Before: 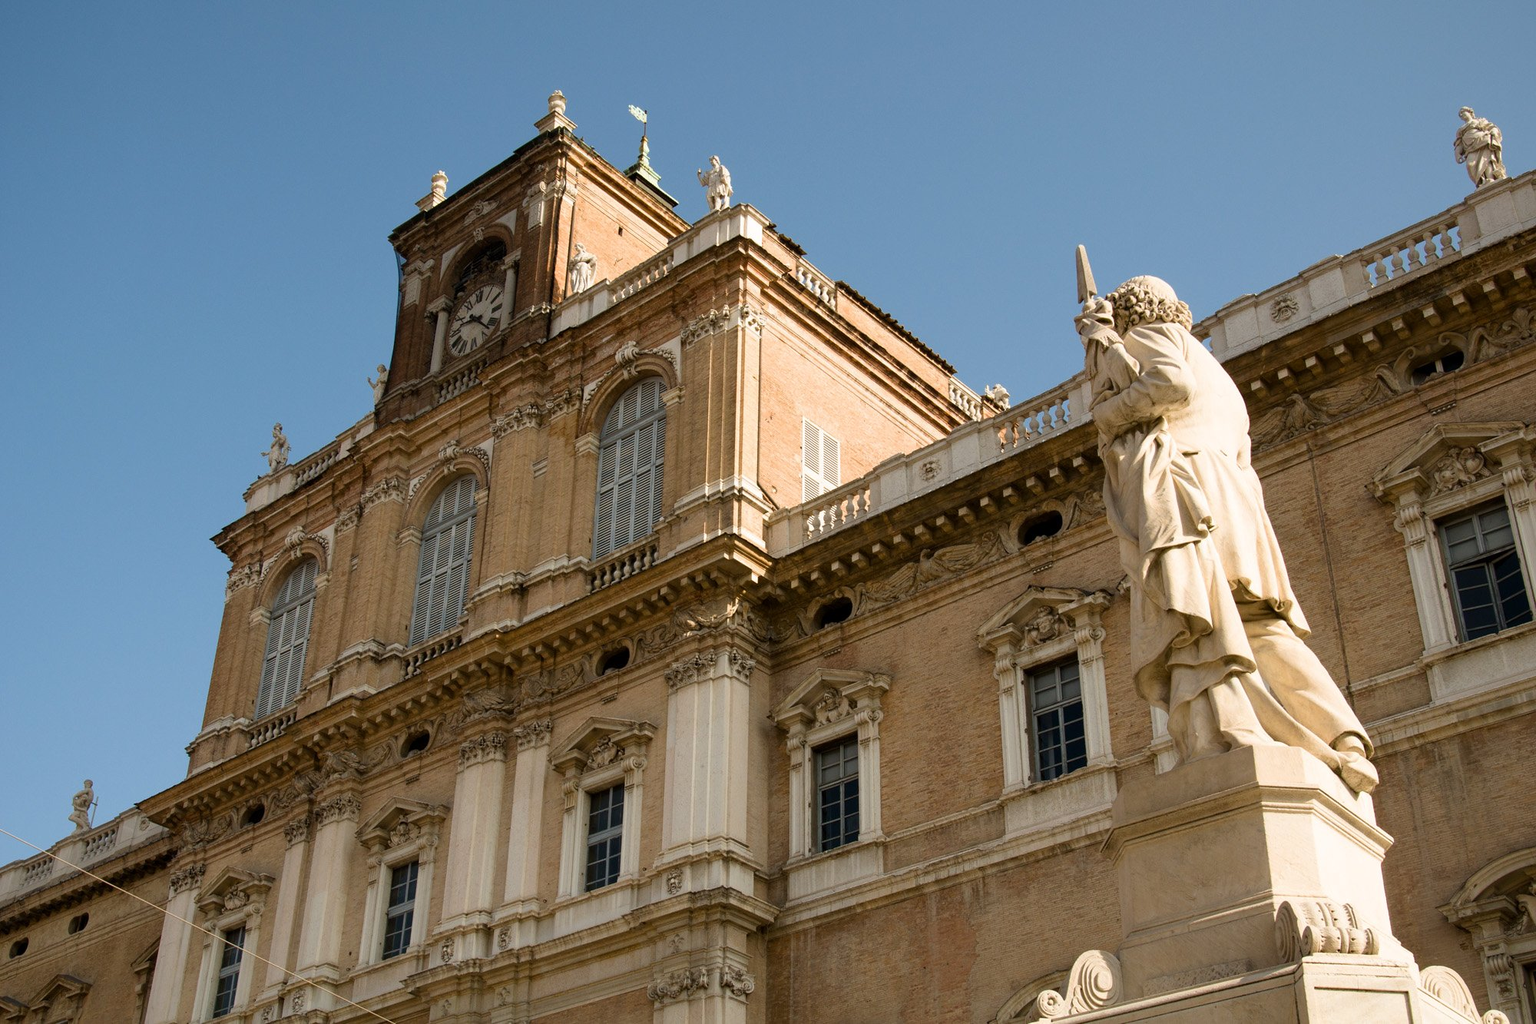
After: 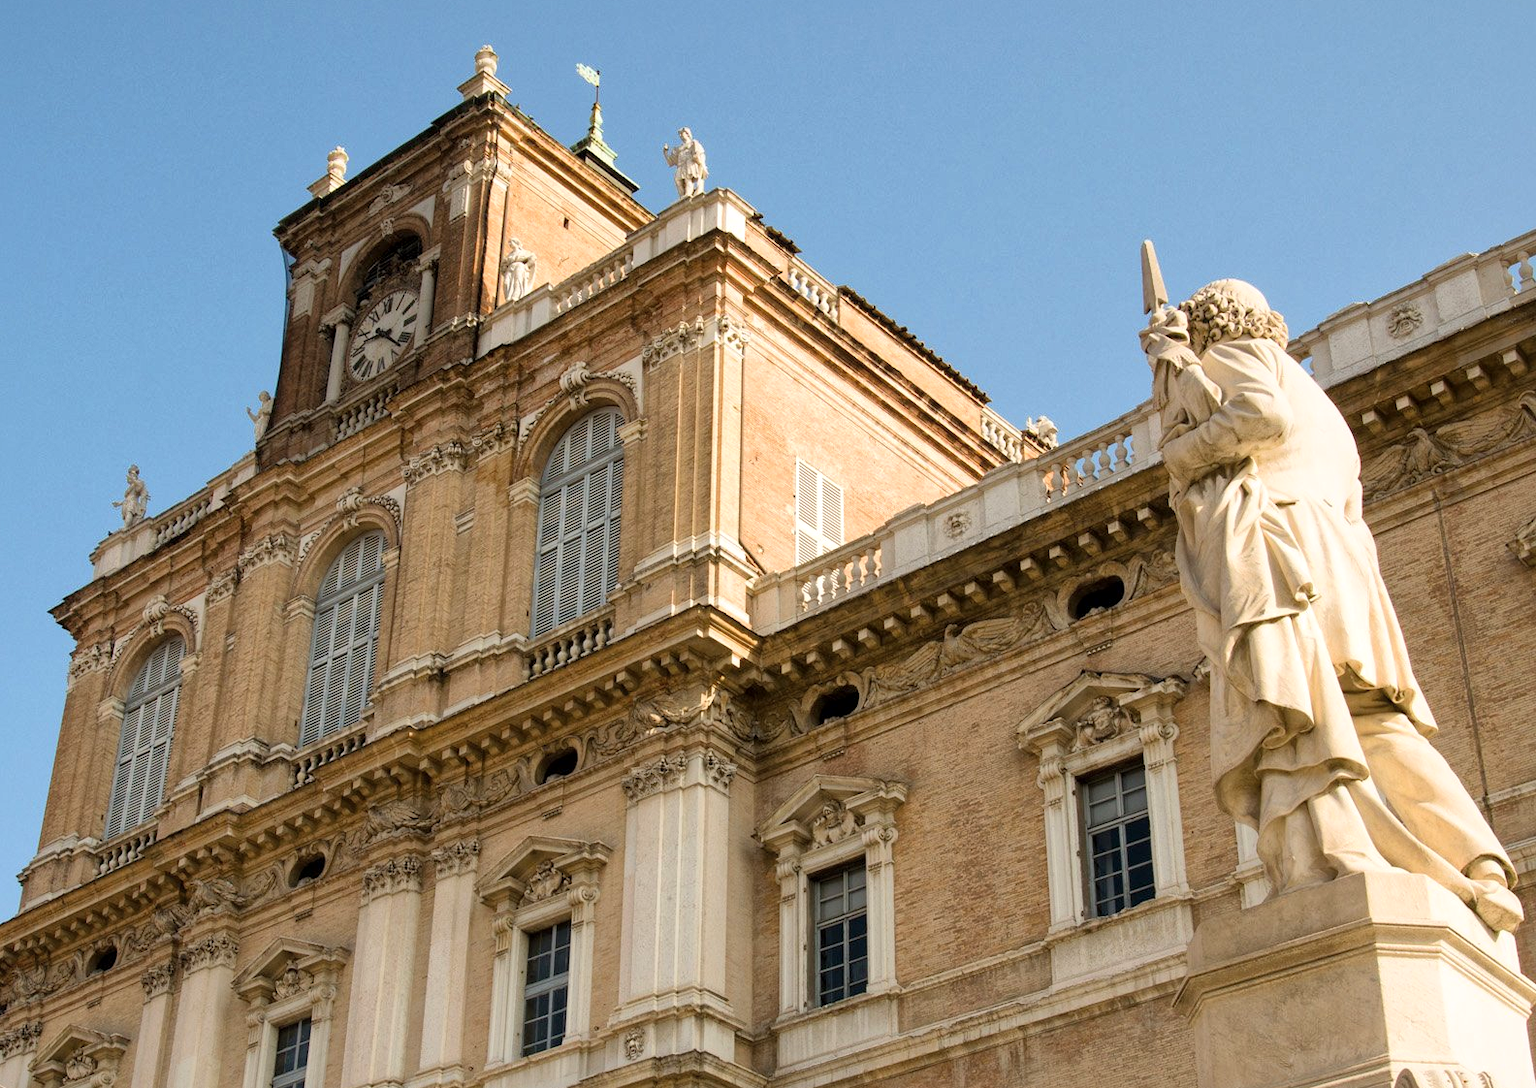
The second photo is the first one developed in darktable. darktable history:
global tonemap: drago (1, 100), detail 1
crop: left 11.225%, top 5.381%, right 9.565%, bottom 10.314%
exposure: exposure 0.507 EV, compensate highlight preservation false
